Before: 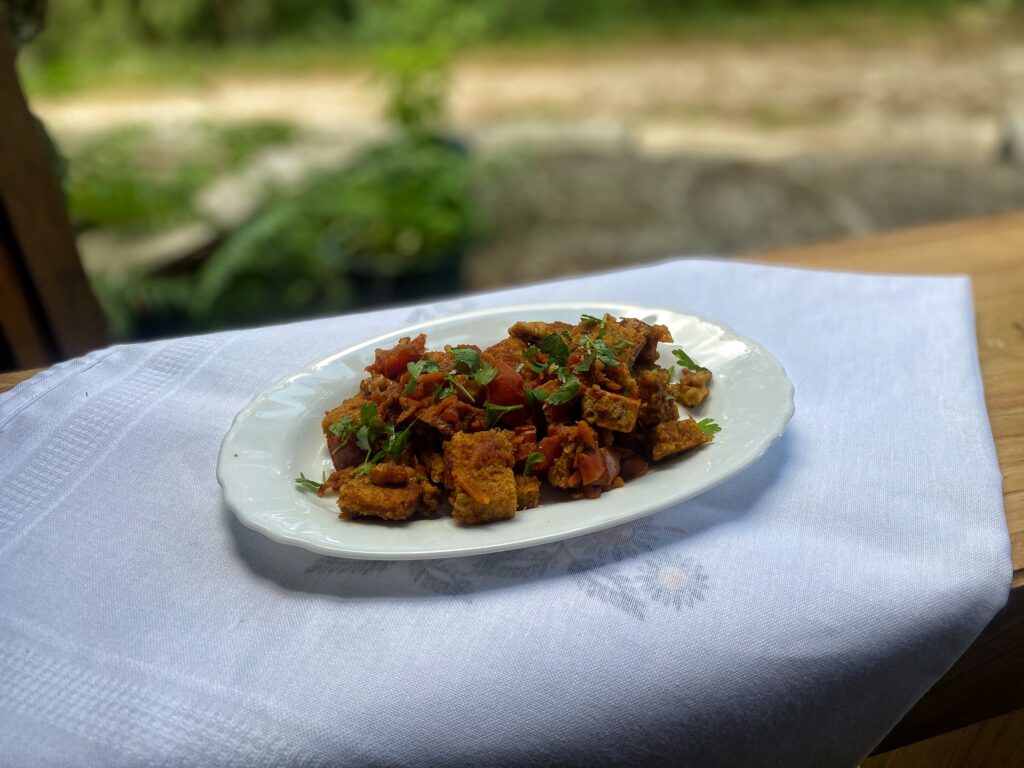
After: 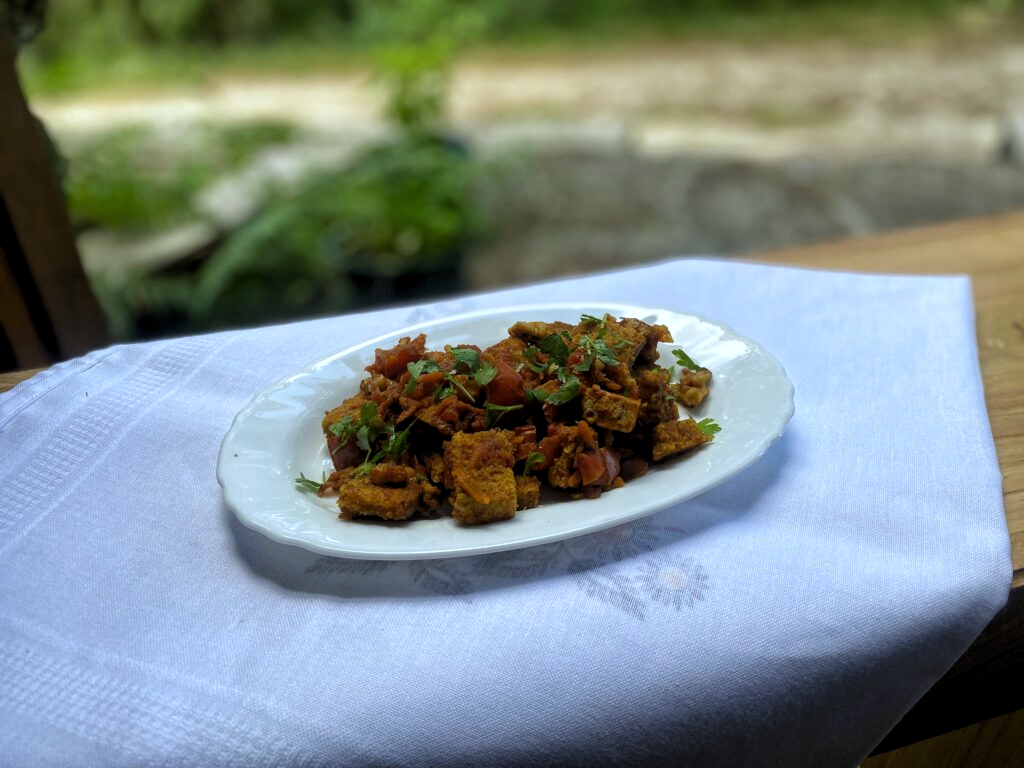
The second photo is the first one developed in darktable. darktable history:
white balance: red 0.924, blue 1.095
levels: levels [0.031, 0.5, 0.969]
